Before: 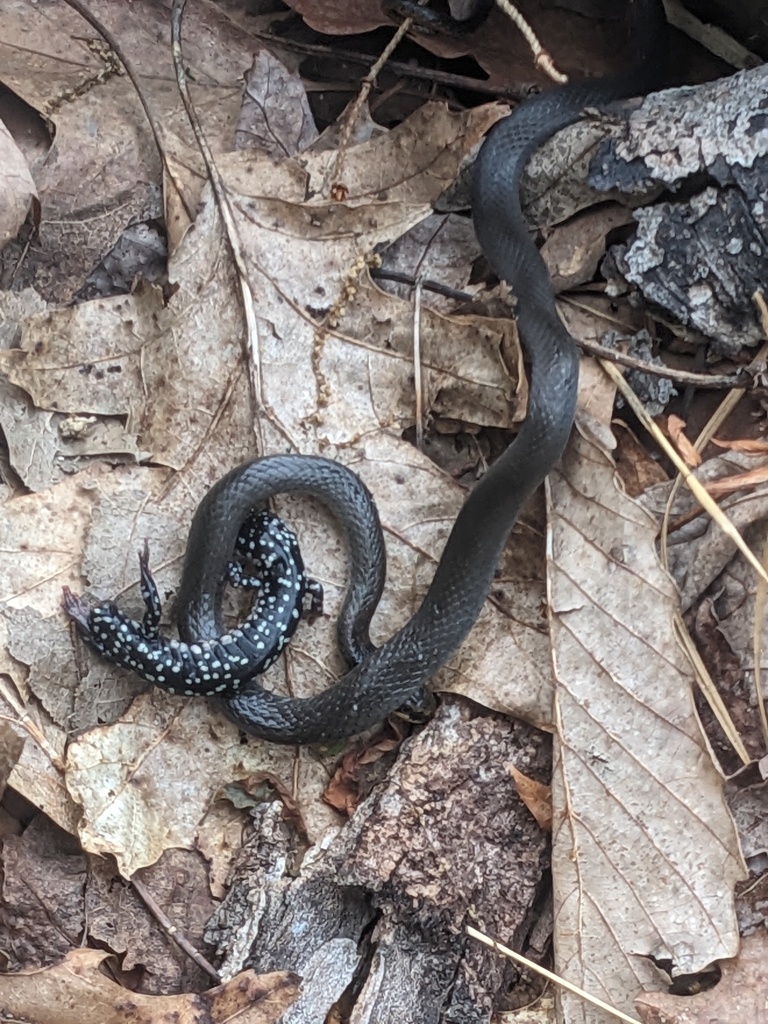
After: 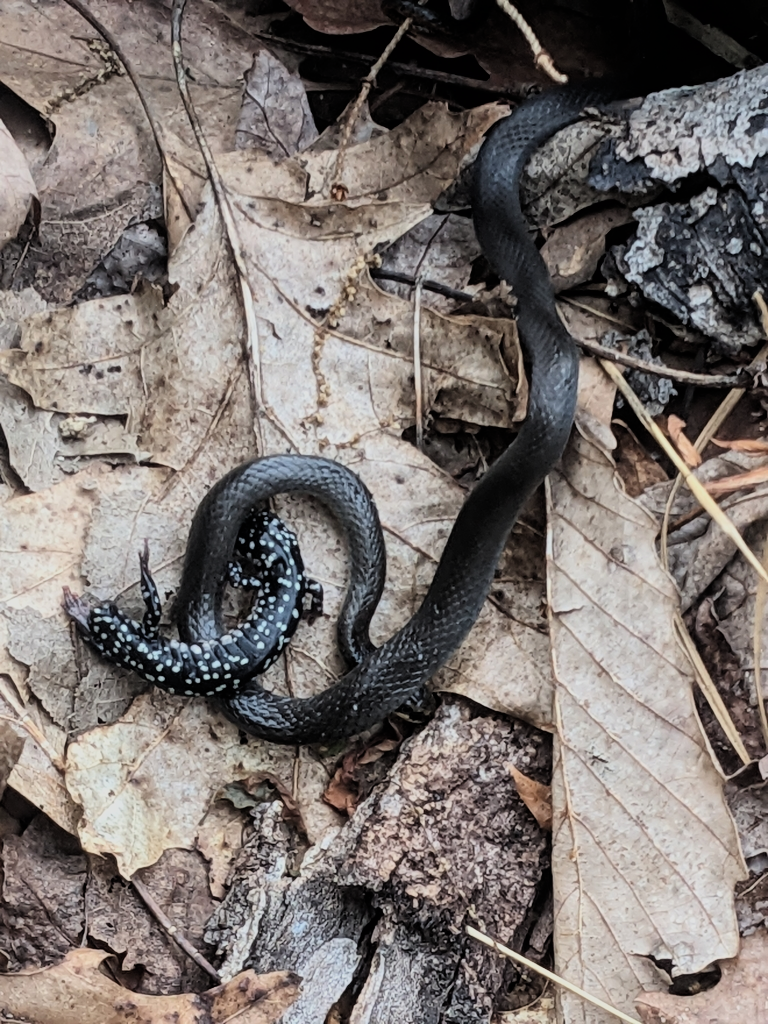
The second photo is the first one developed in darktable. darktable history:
filmic rgb: black relative exposure -7.5 EV, white relative exposure 5 EV, hardness 3.35, contrast 1.298, color science v6 (2022)
